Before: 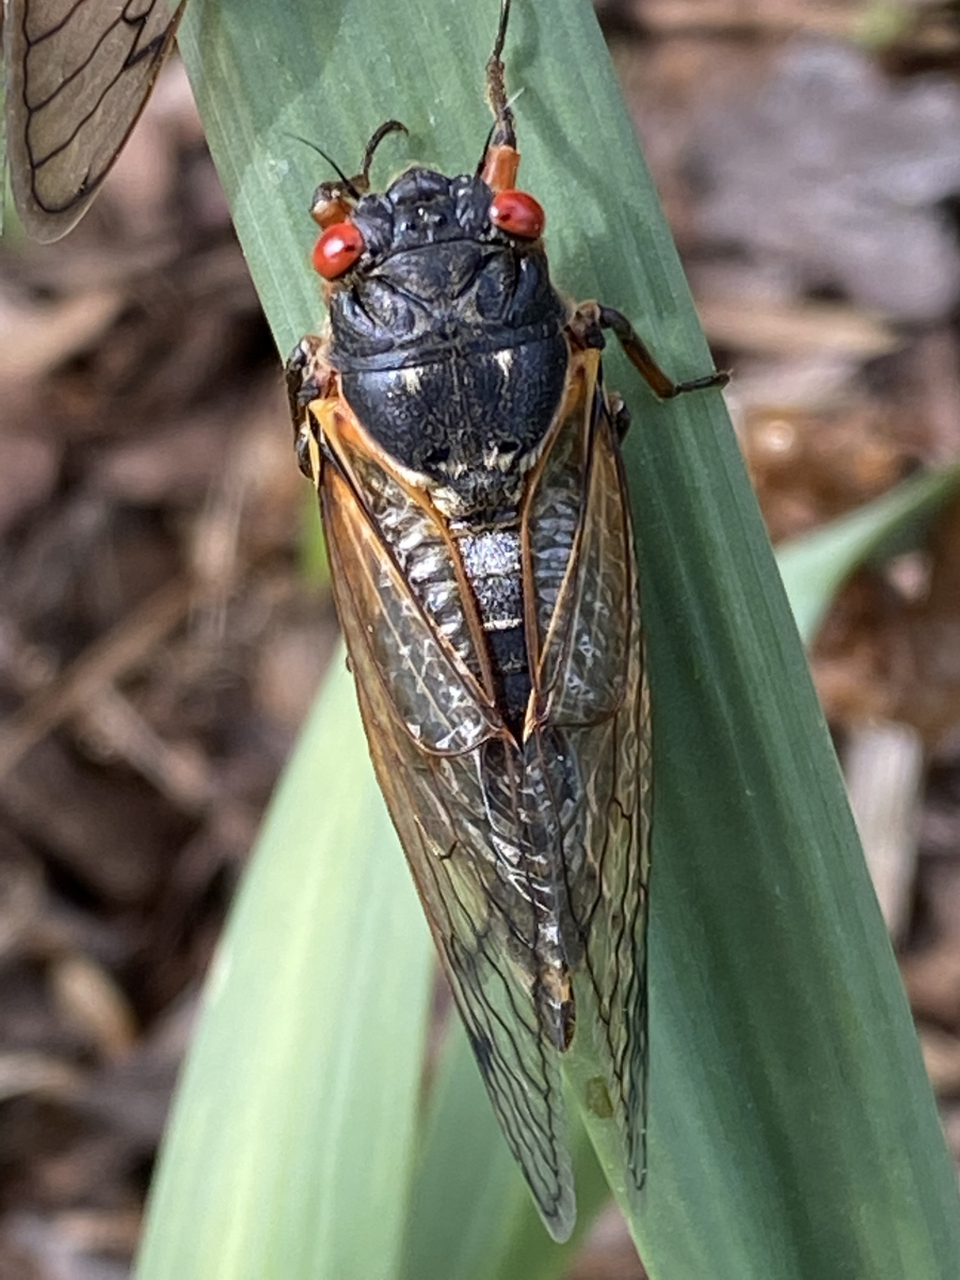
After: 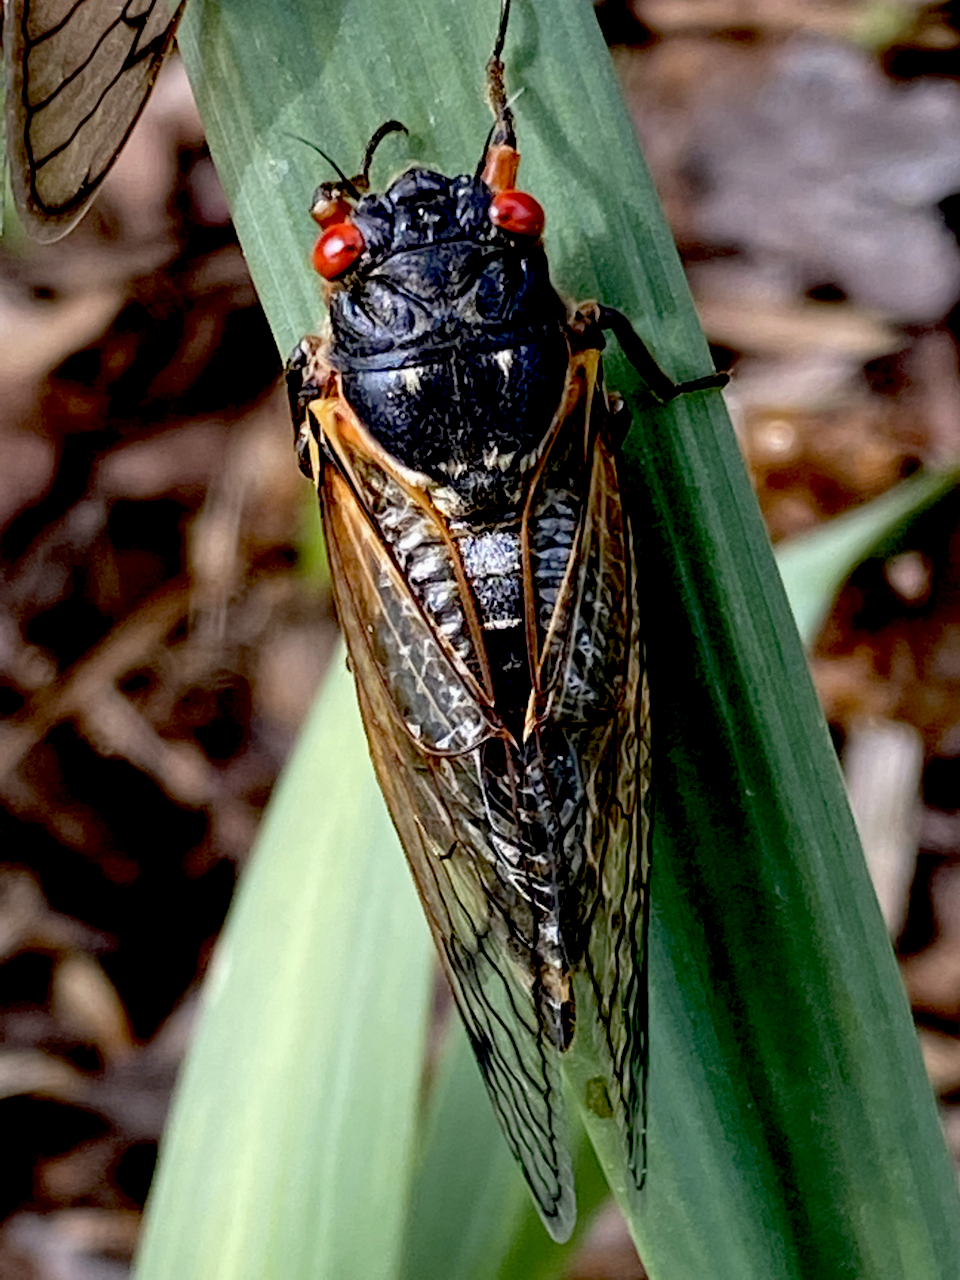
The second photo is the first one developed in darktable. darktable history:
exposure: black level correction 0.055, exposure -0.034 EV, compensate exposure bias true, compensate highlight preservation false
